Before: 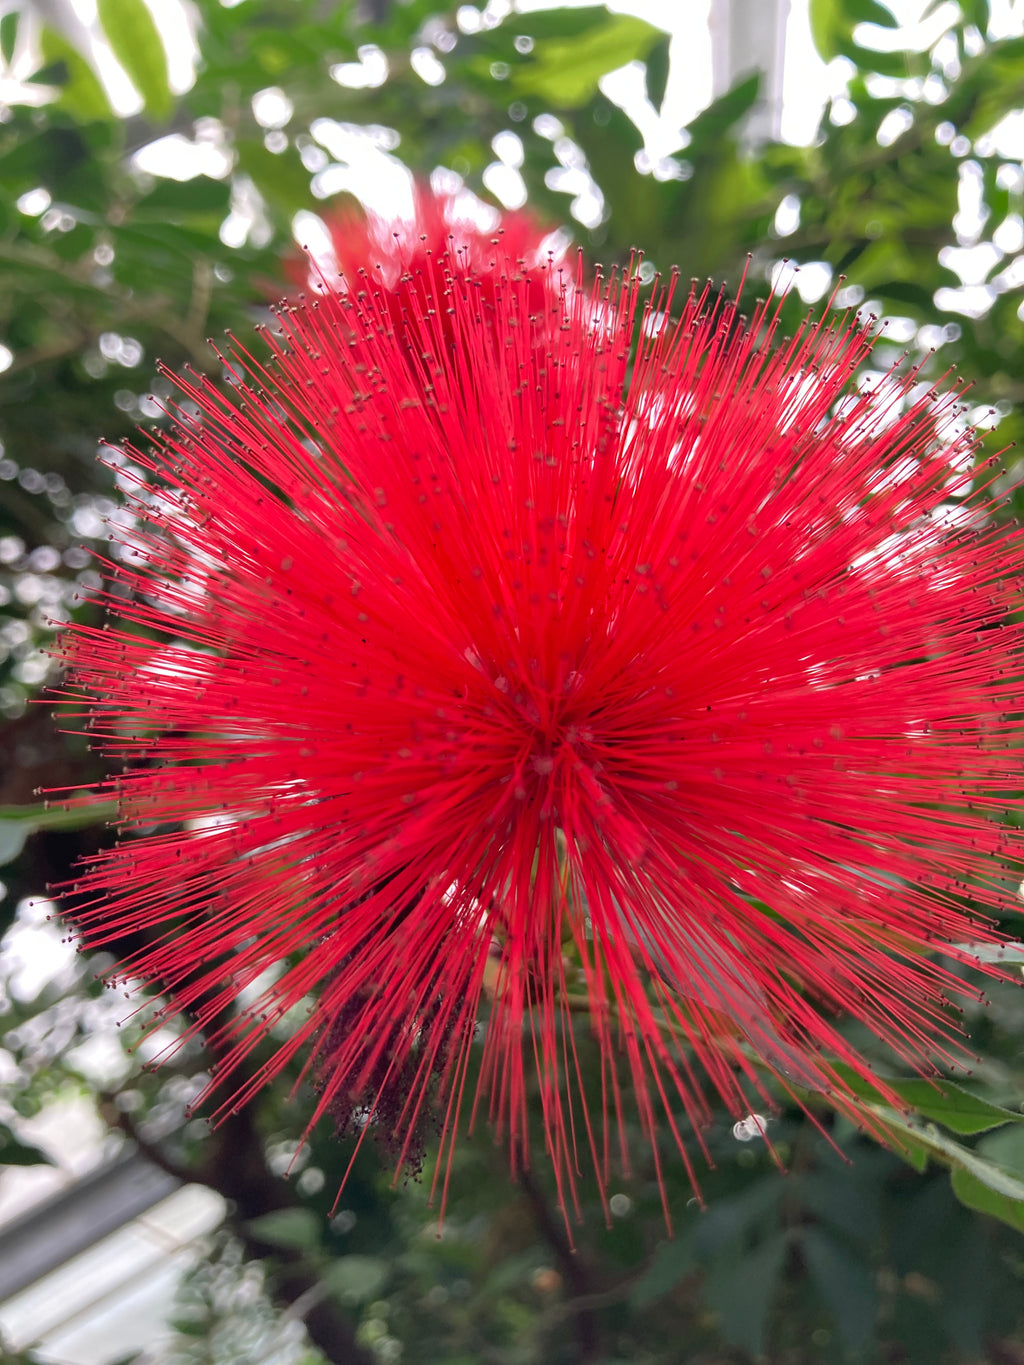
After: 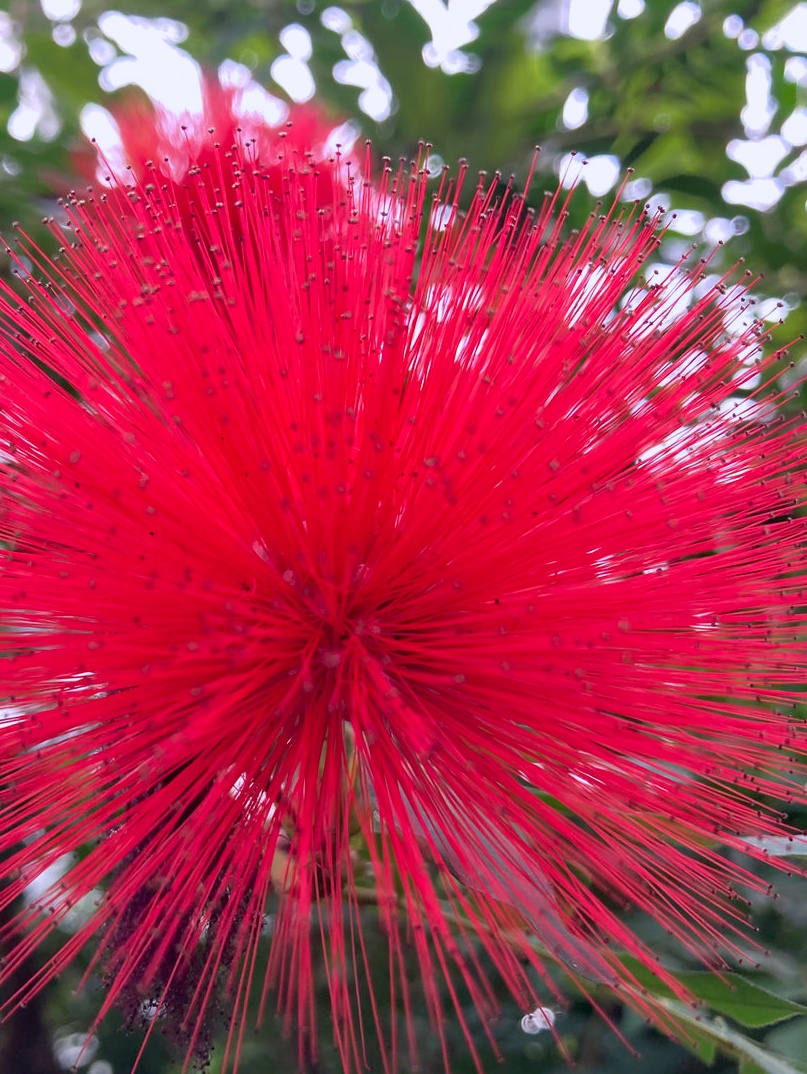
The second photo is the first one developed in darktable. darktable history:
crop and rotate: left 20.74%, top 7.912%, right 0.375%, bottom 13.378%
color calibration: output R [0.999, 0.026, -0.11, 0], output G [-0.019, 1.037, -0.099, 0], output B [0.022, -0.023, 0.902, 0], illuminant custom, x 0.367, y 0.392, temperature 4437.75 K, clip negative RGB from gamut false
